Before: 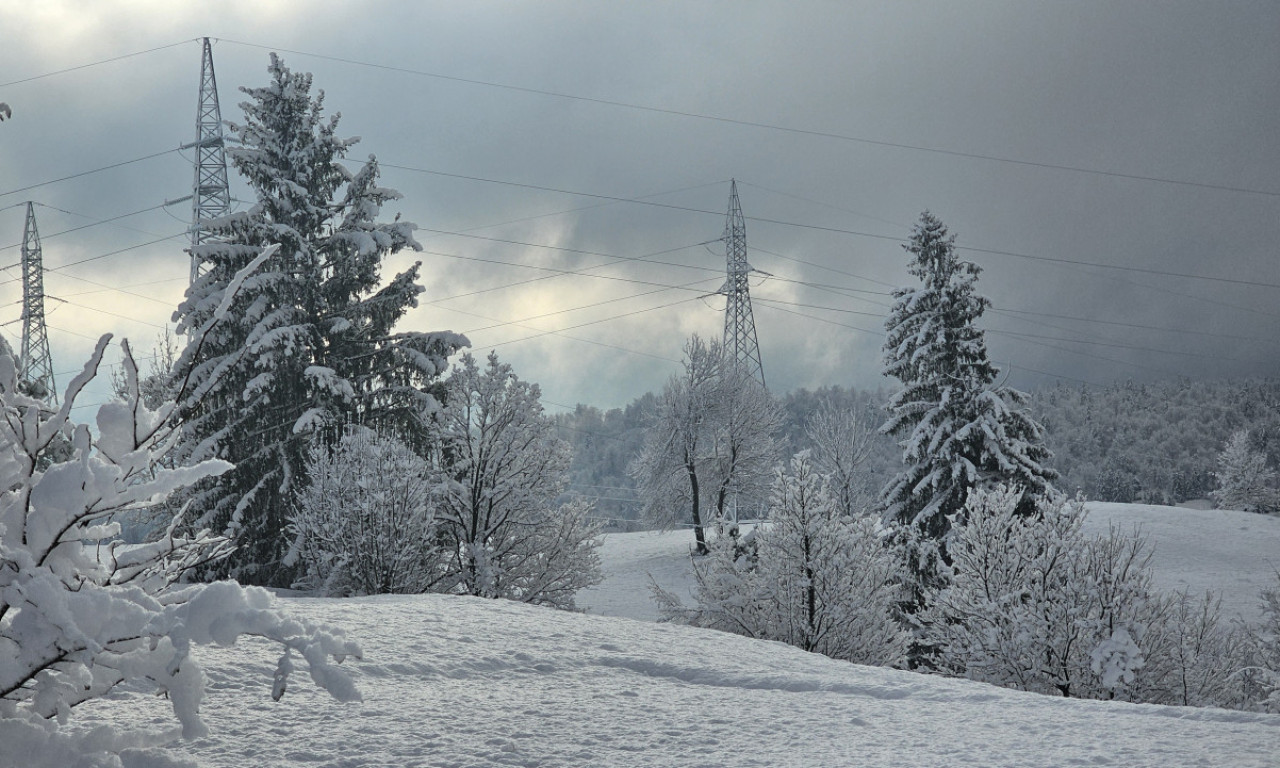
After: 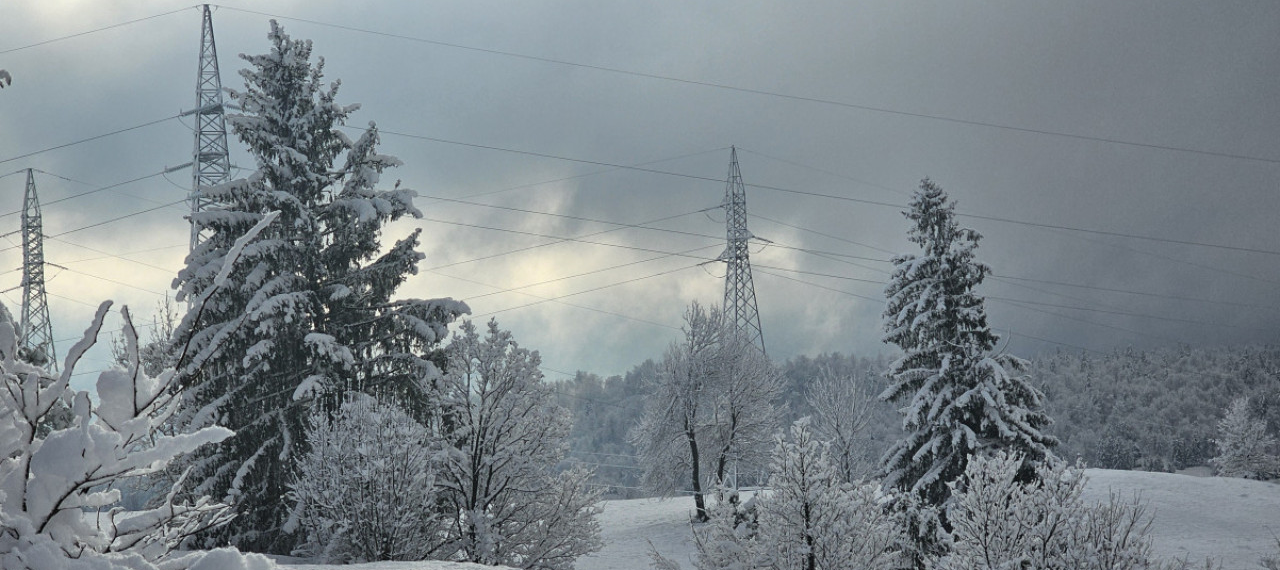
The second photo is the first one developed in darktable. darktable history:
crop: top 4.366%, bottom 21.378%
